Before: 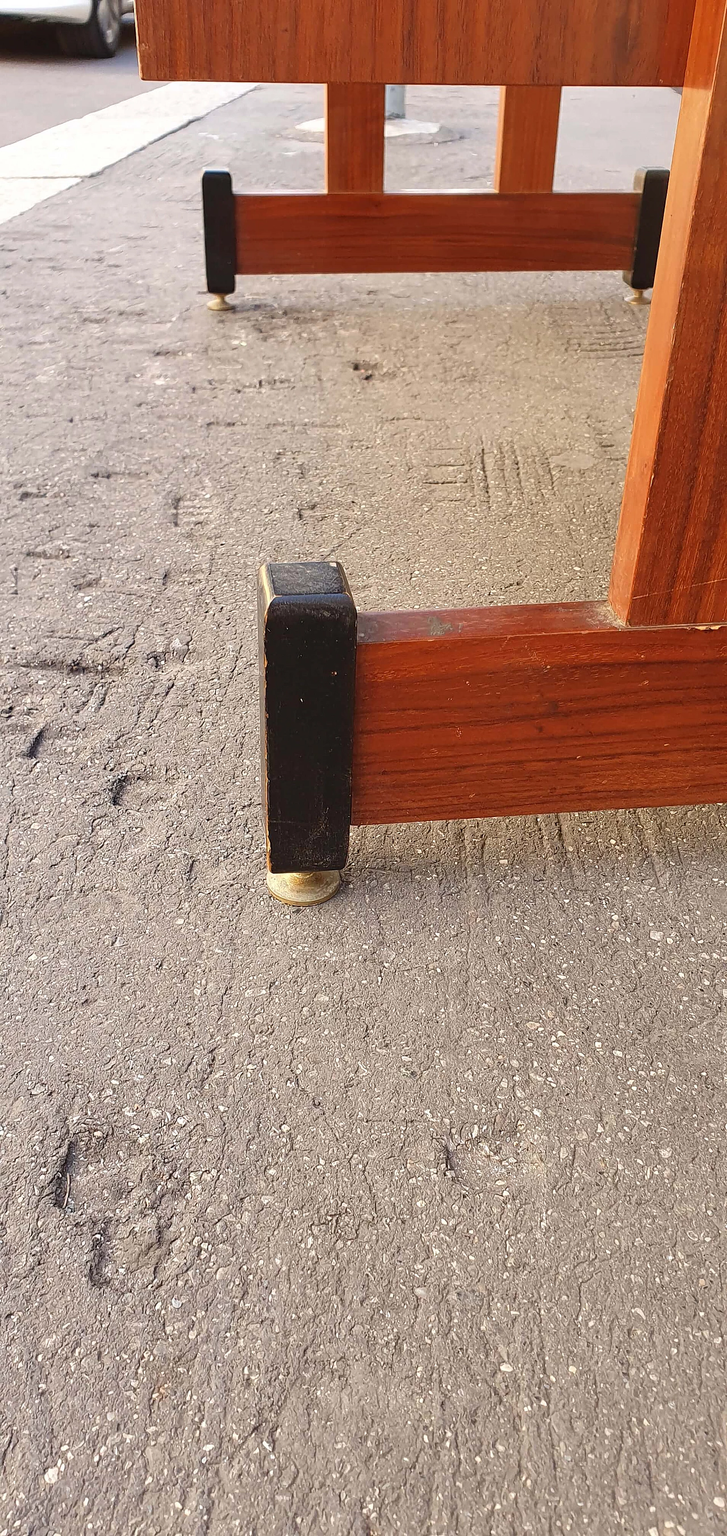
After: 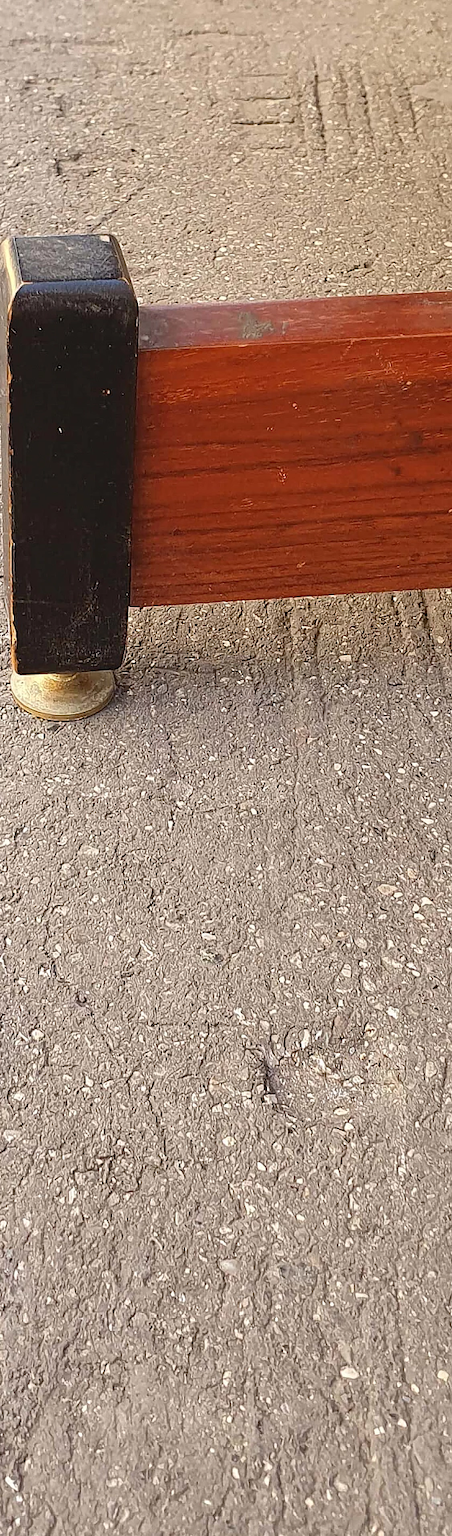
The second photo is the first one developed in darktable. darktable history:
crop: left 35.682%, top 25.796%, right 20.211%, bottom 3.402%
